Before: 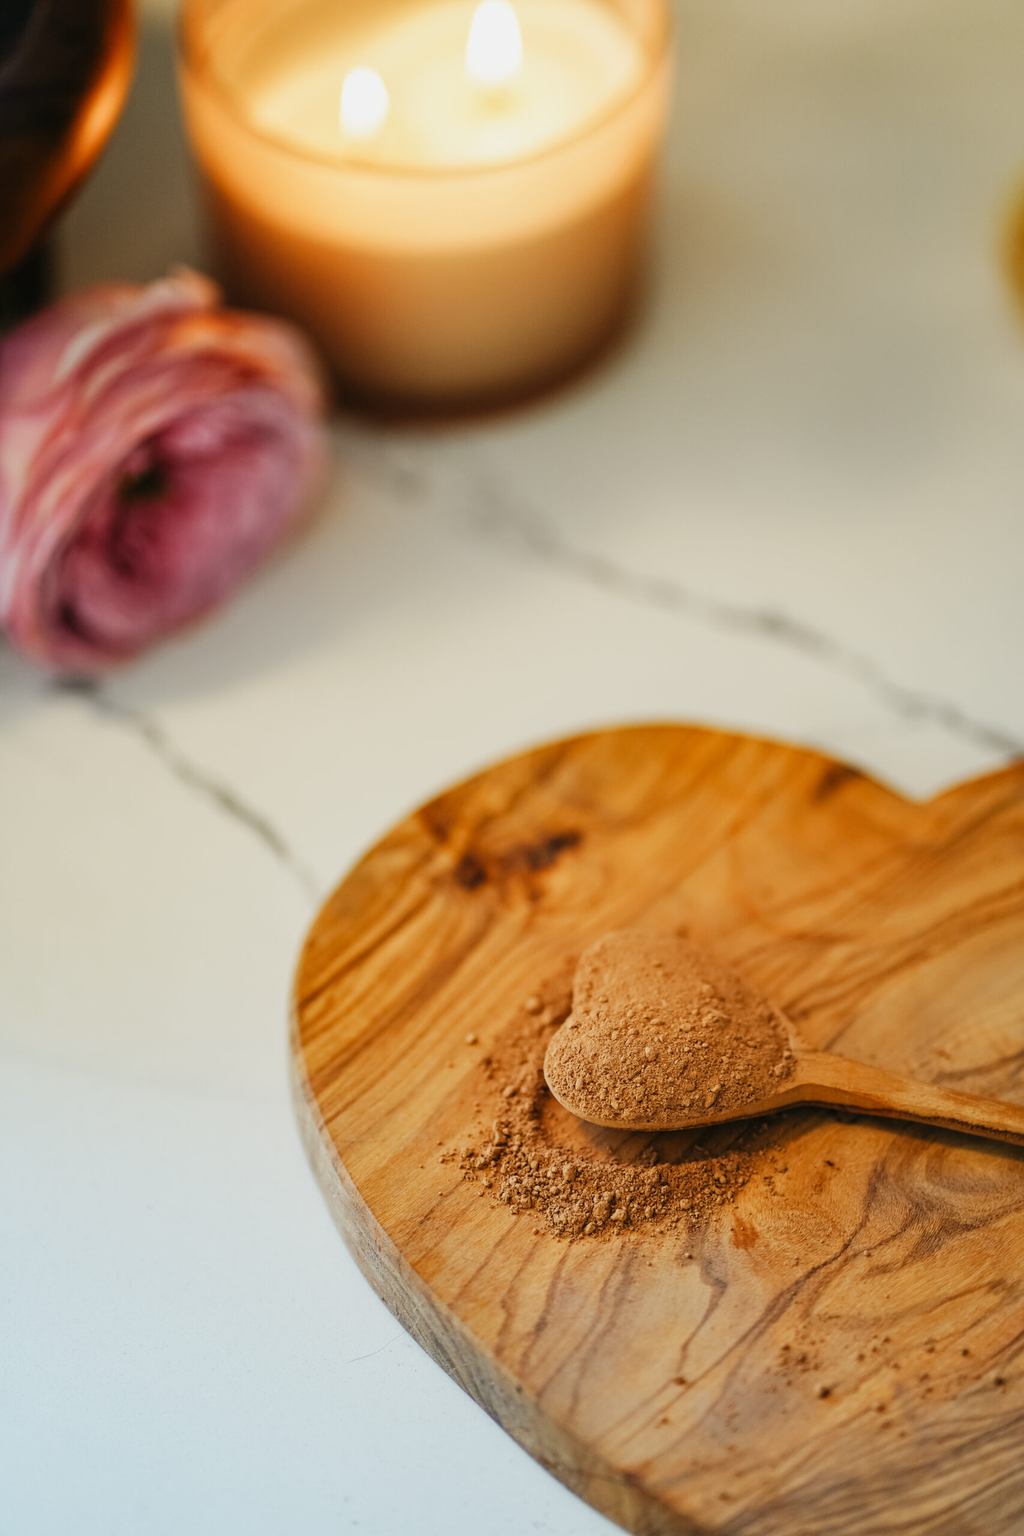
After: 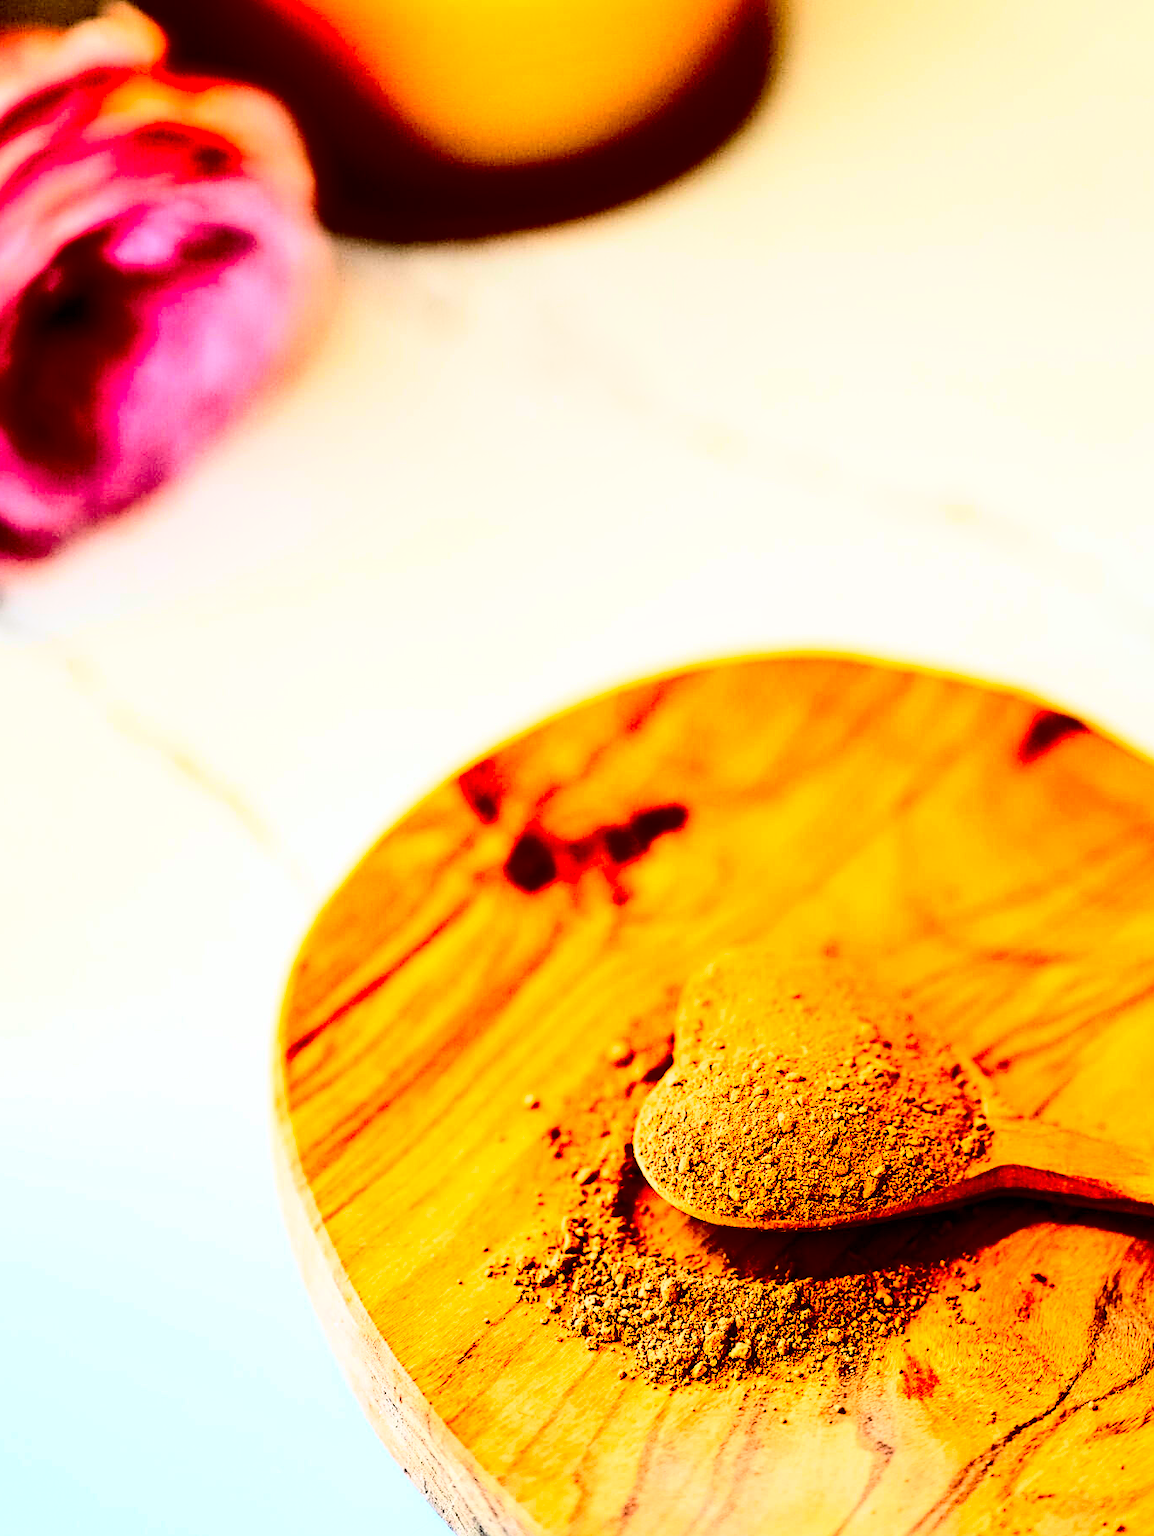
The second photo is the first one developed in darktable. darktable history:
sharpen: on, module defaults
crop: left 9.549%, top 17.204%, right 11.123%, bottom 12.377%
contrast brightness saturation: contrast 0.766, brightness -0.983, saturation 0.991
exposure: exposure 0.027 EV, compensate exposure bias true, compensate highlight preservation false
tone equalizer: -8 EV -0.377 EV, -7 EV -0.399 EV, -6 EV -0.349 EV, -5 EV -0.252 EV, -3 EV 0.248 EV, -2 EV 0.344 EV, -1 EV 0.365 EV, +0 EV 0.404 EV
base curve: curves: ch0 [(0, 0) (0.028, 0.03) (0.121, 0.232) (0.46, 0.748) (0.859, 0.968) (1, 1)]
color calibration: illuminant as shot in camera, x 0.358, y 0.373, temperature 4628.91 K, clip negative RGB from gamut false
